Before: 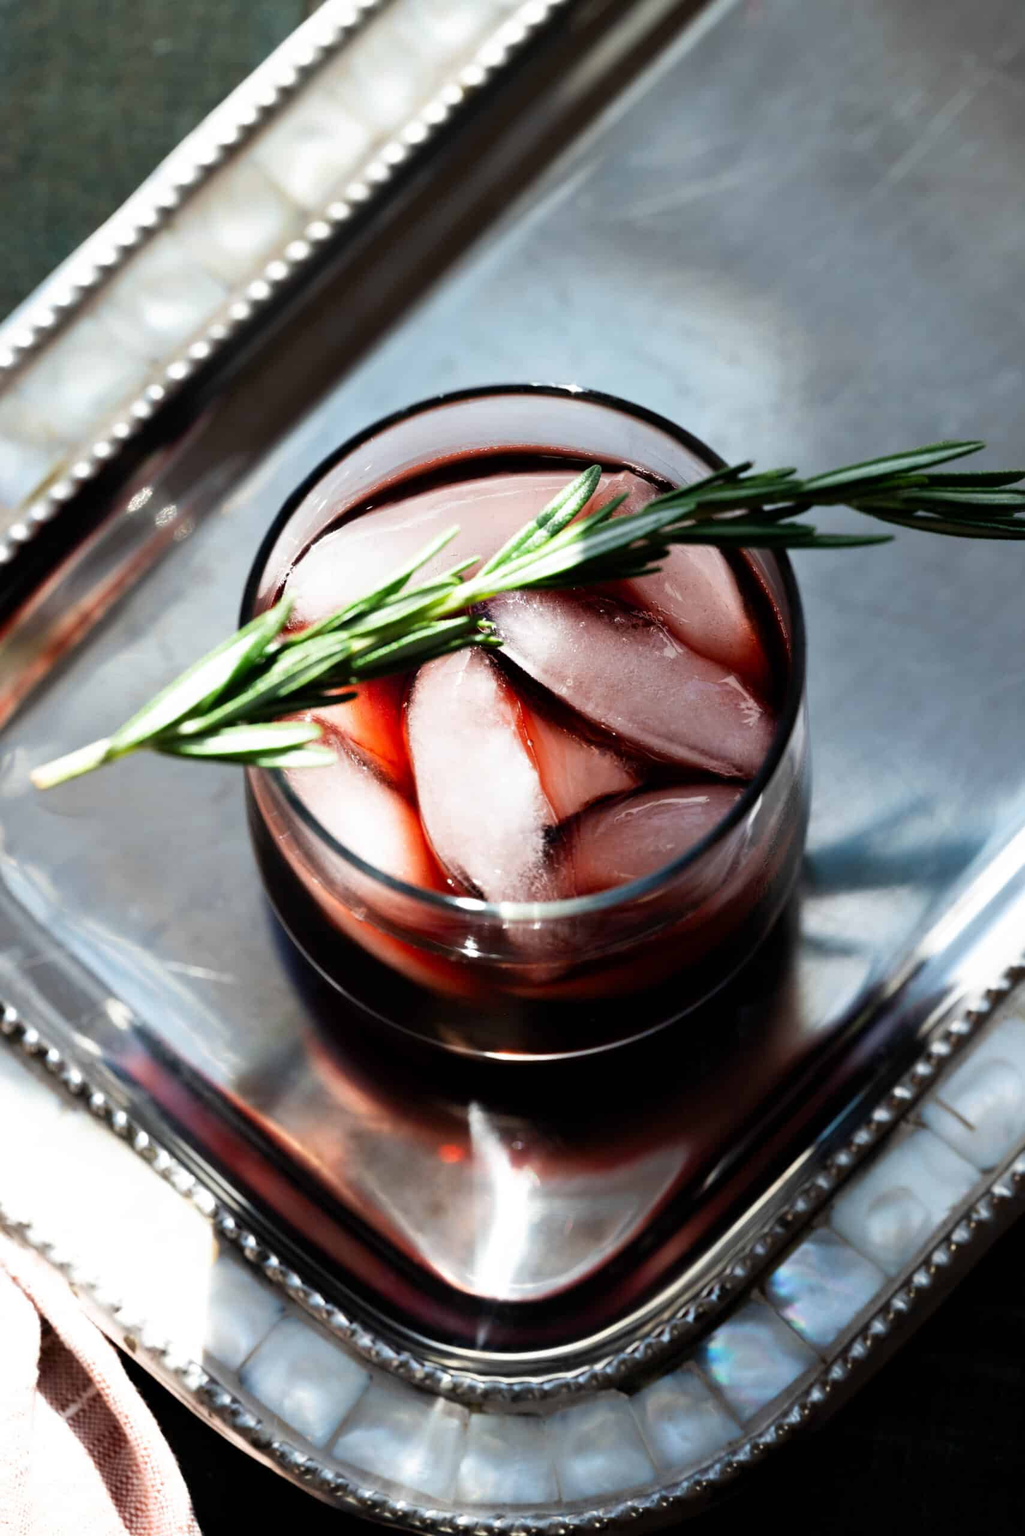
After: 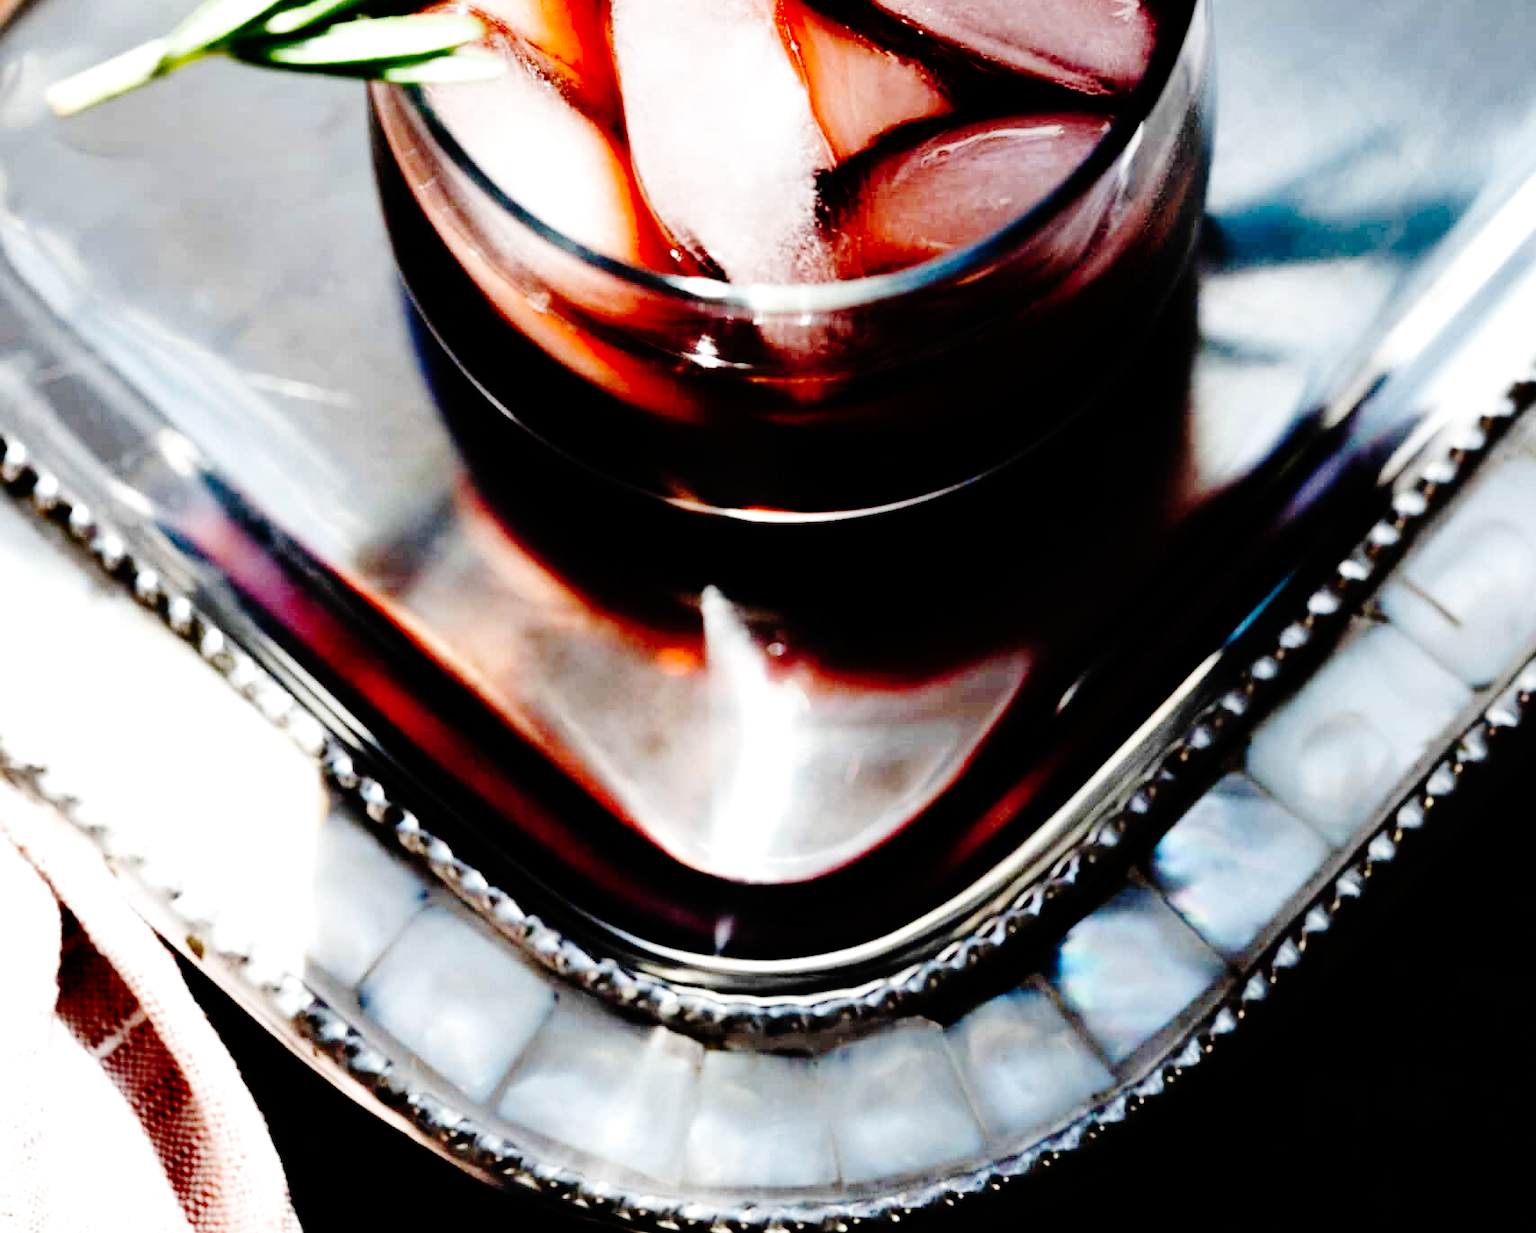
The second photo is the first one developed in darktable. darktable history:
exposure: compensate highlight preservation false
shadows and highlights: shadows 13.84, white point adjustment 1.13, highlights color adjustment 73.84%, soften with gaussian
crop and rotate: top 46.404%, right 0.045%
tone equalizer: on, module defaults
contrast brightness saturation: saturation -0.025
base curve: curves: ch0 [(0, 0) (0.036, 0.01) (0.123, 0.254) (0.258, 0.504) (0.507, 0.748) (1, 1)], preserve colors none
contrast equalizer: y [[0.609, 0.611, 0.615, 0.613, 0.607, 0.603], [0.504, 0.498, 0.496, 0.499, 0.506, 0.516], [0 ×6], [0 ×6], [0 ×6]], mix 0.163
